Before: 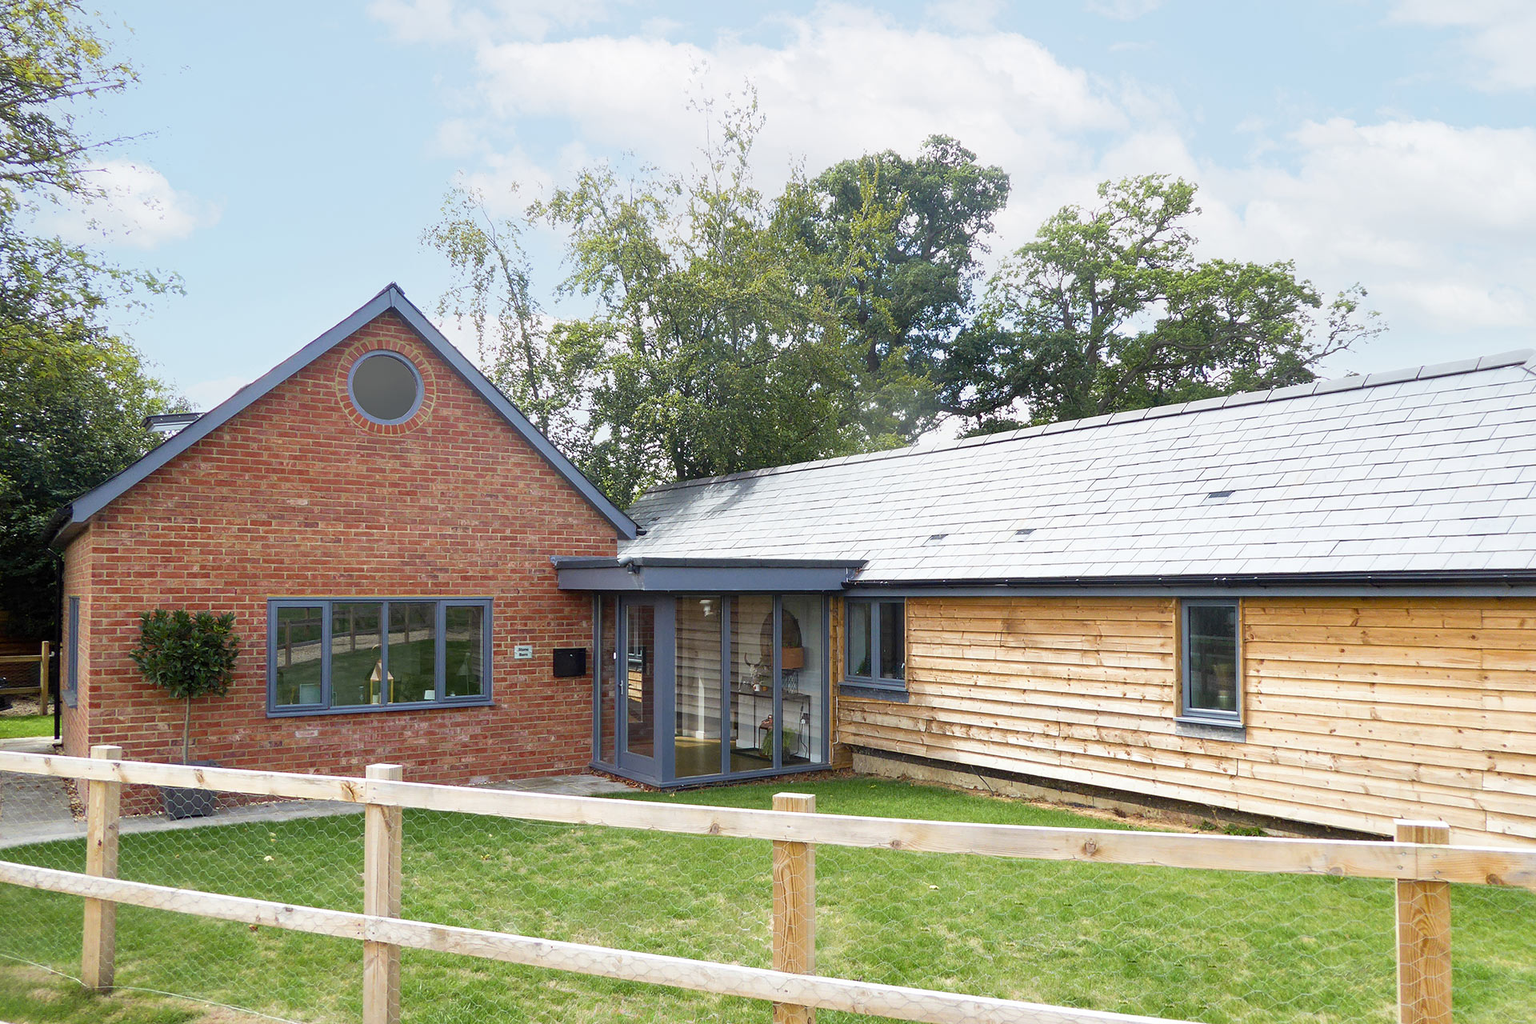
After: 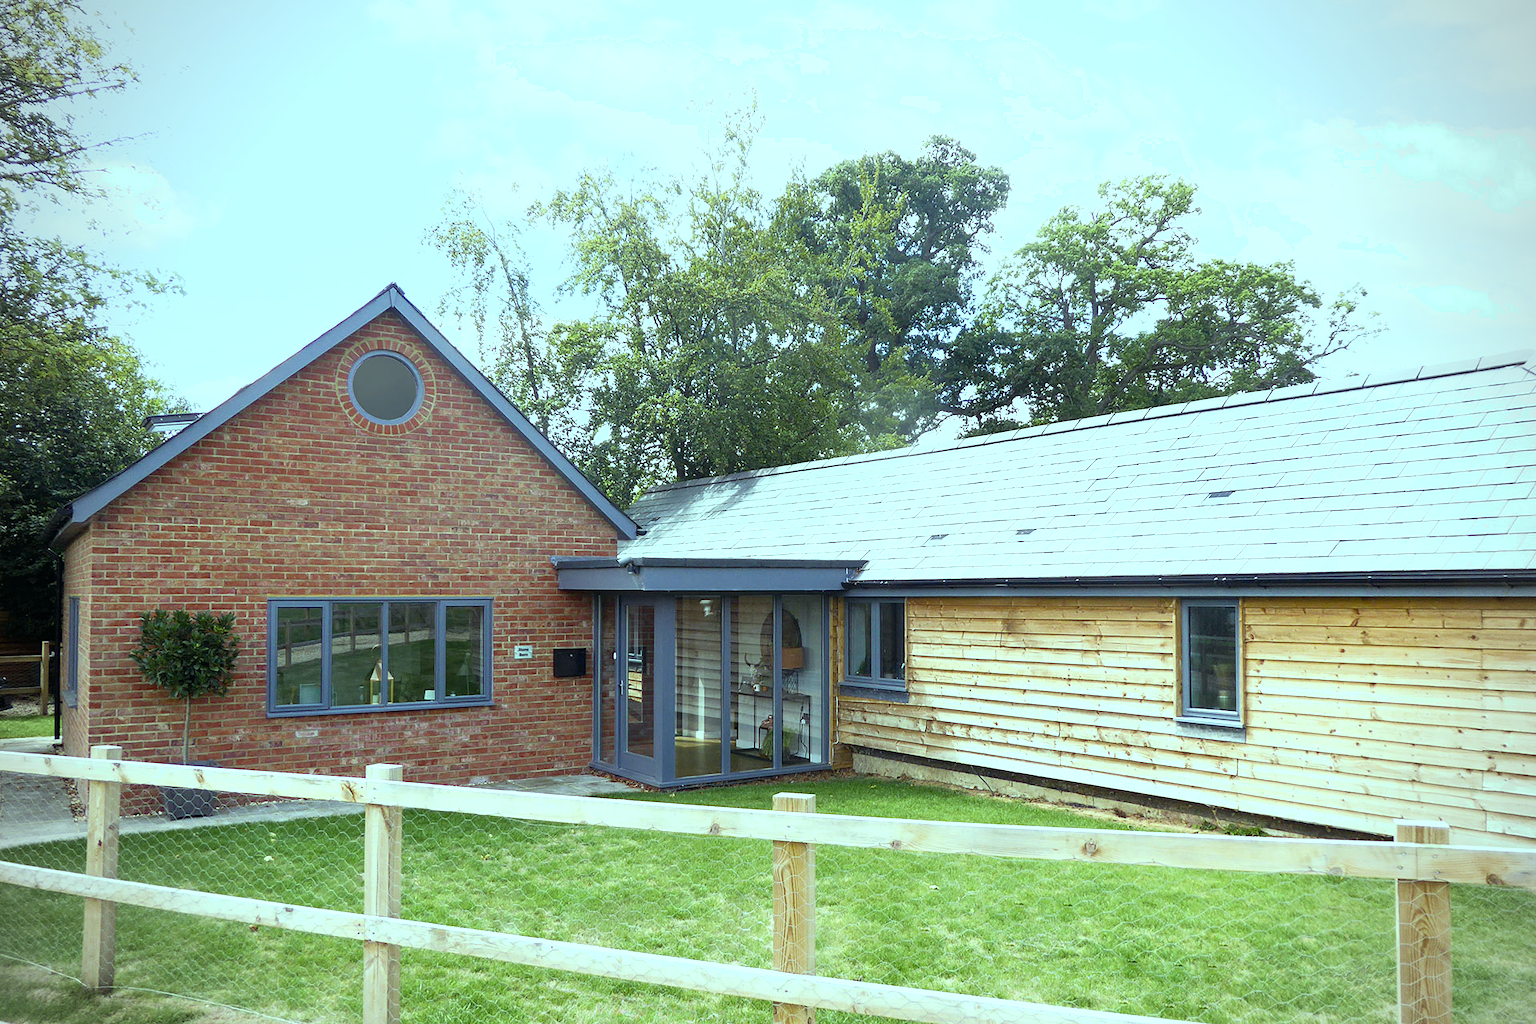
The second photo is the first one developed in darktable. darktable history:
color balance: mode lift, gamma, gain (sRGB), lift [0.997, 0.979, 1.021, 1.011], gamma [1, 1.084, 0.916, 0.998], gain [1, 0.87, 1.13, 1.101], contrast 4.55%, contrast fulcrum 38.24%, output saturation 104.09%
shadows and highlights: shadows 0, highlights 40
vignetting: fall-off start 79.88%
